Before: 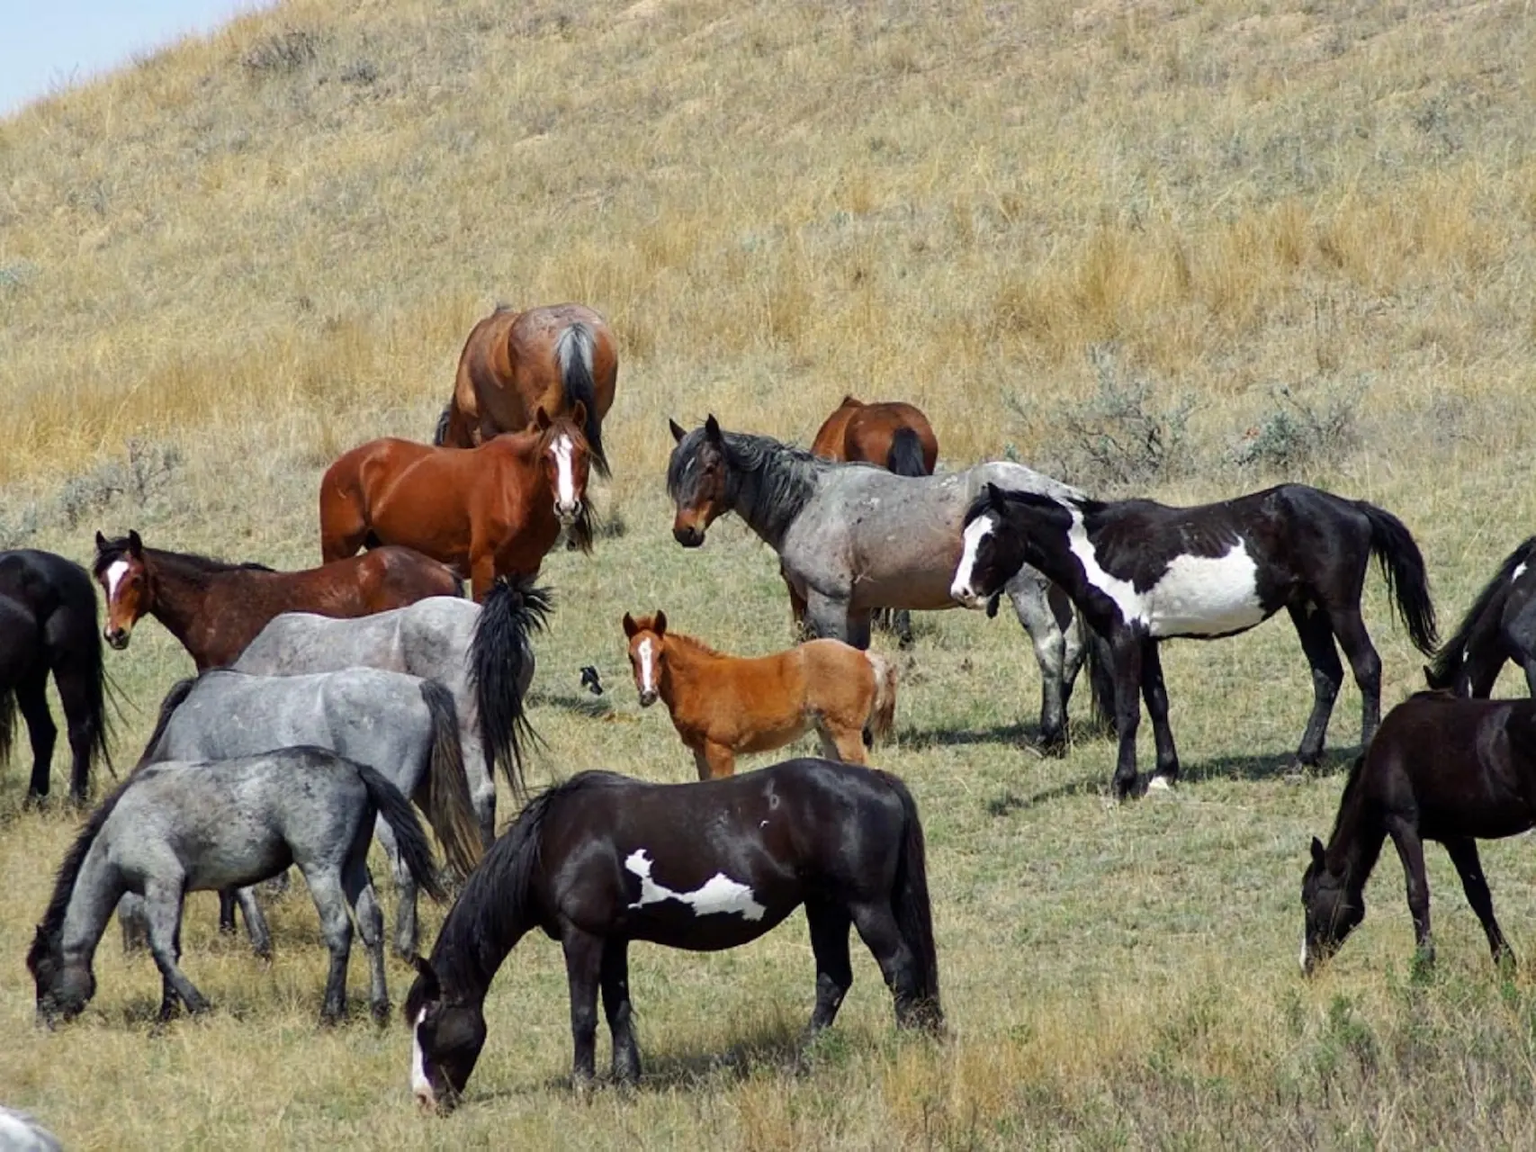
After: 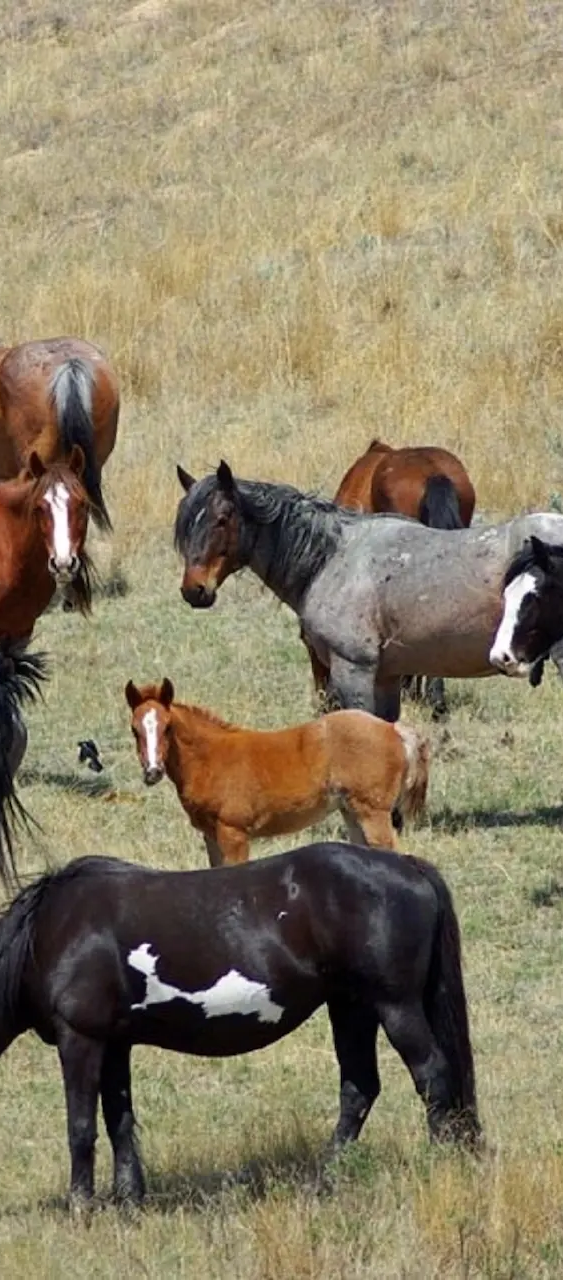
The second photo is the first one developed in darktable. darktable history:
crop: left 33.254%, right 33.762%
